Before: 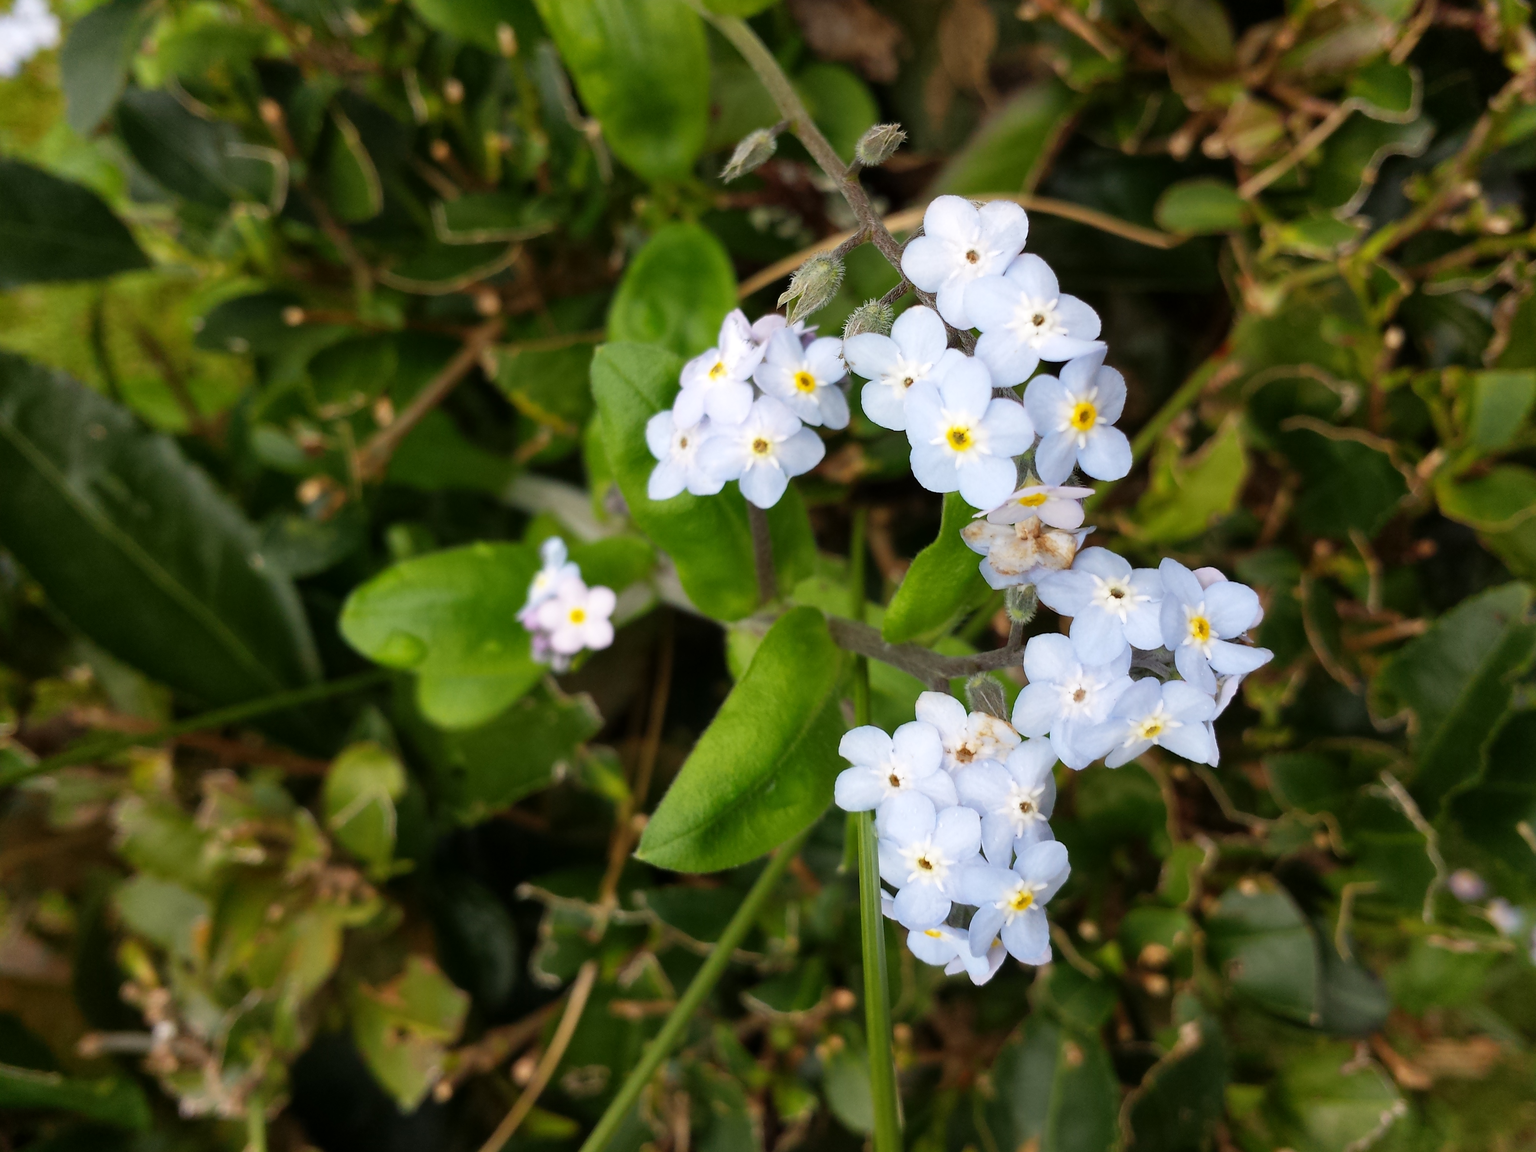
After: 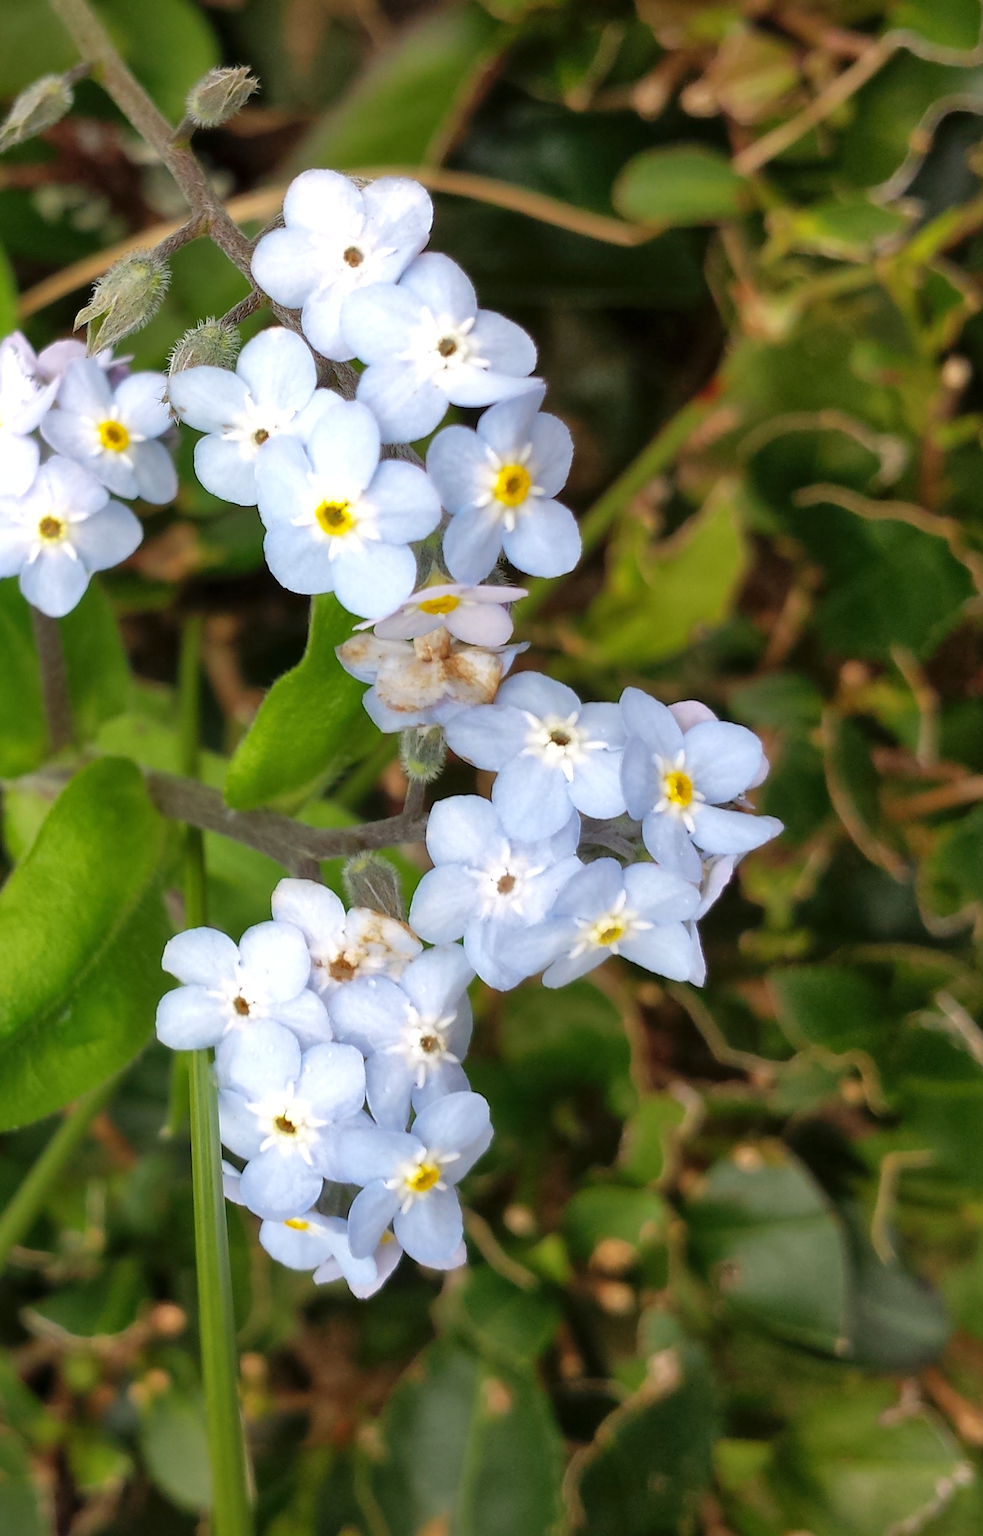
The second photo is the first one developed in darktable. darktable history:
crop: left 47.246%, top 6.699%, right 7.933%
exposure: exposure 0.201 EV, compensate exposure bias true, compensate highlight preservation false
shadows and highlights: on, module defaults
